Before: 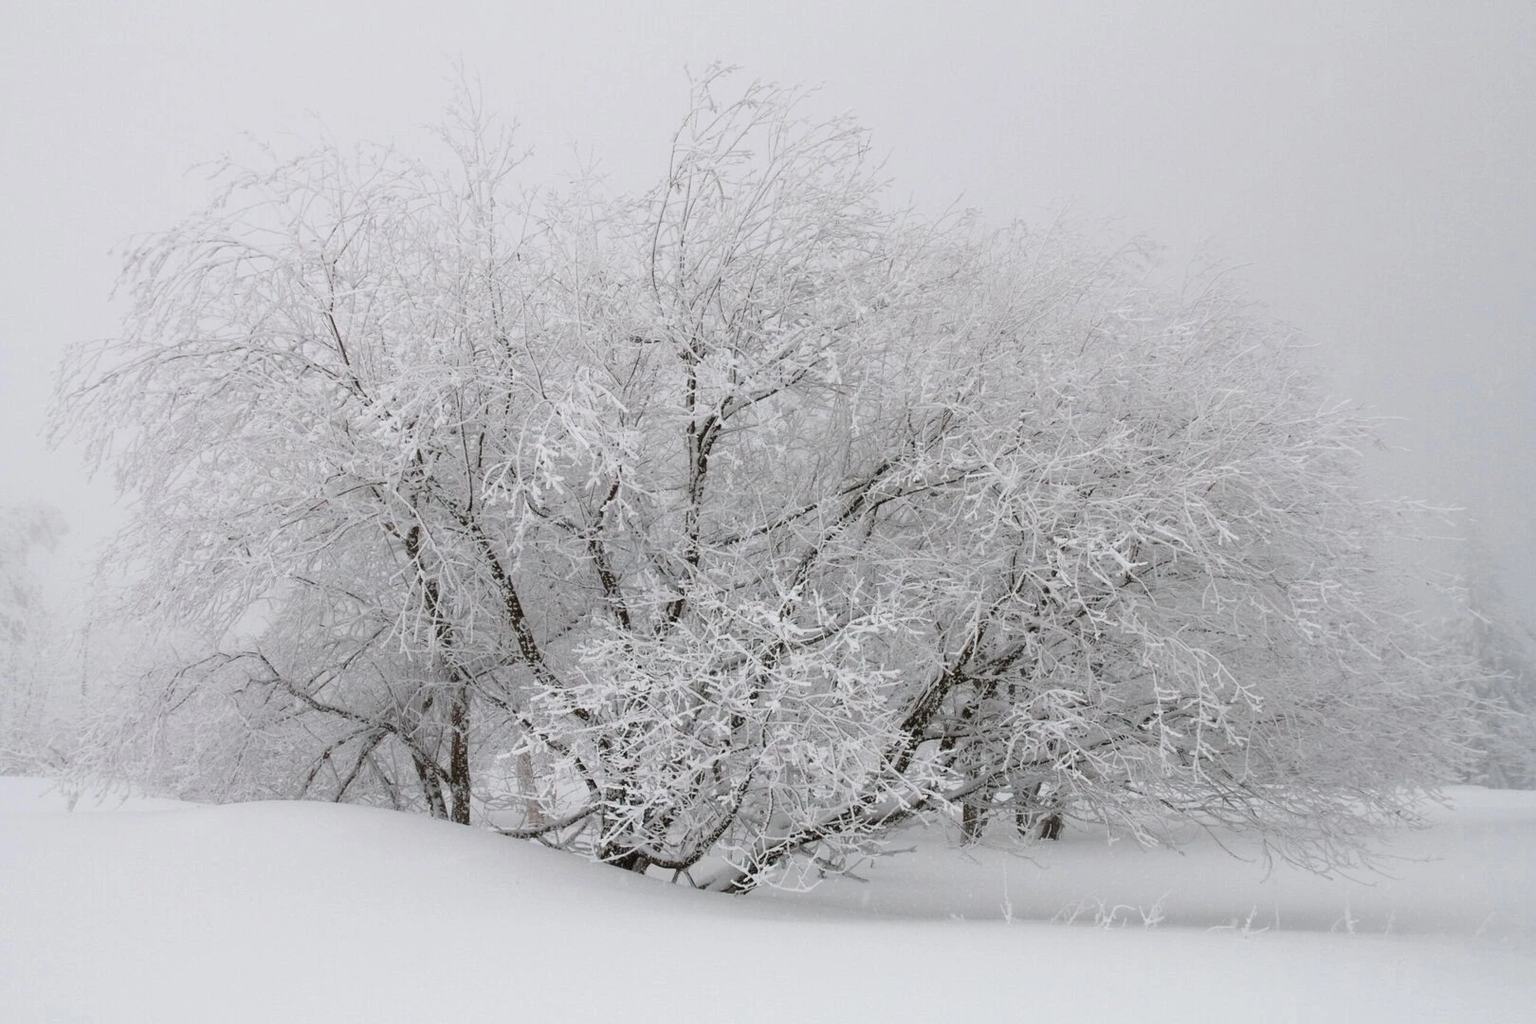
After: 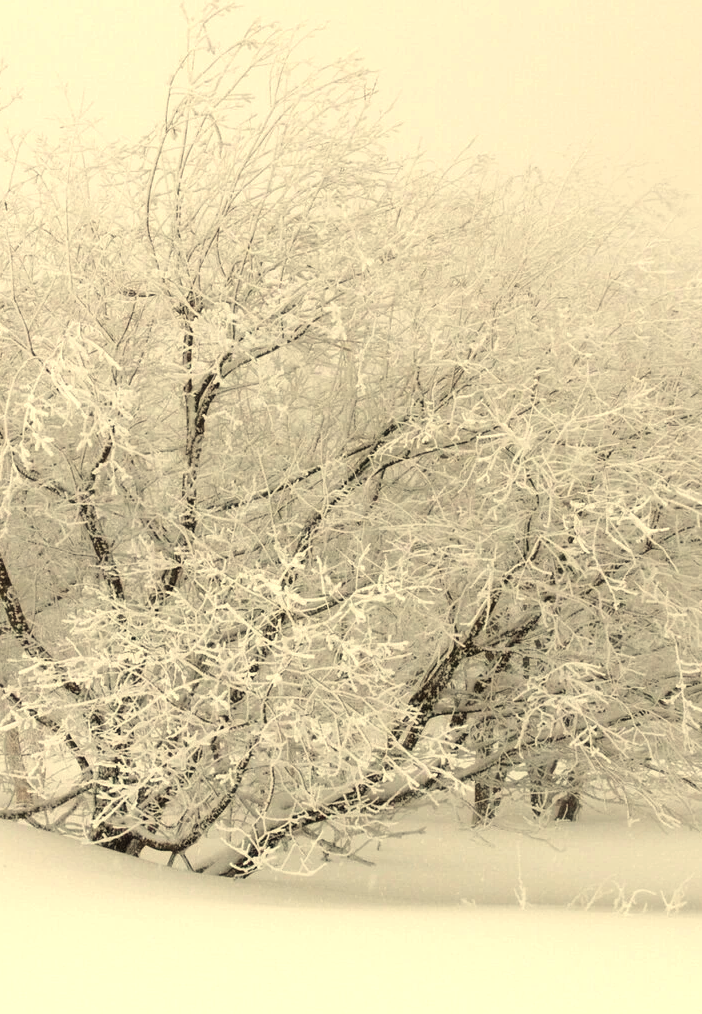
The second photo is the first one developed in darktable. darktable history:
crop: left 33.452%, top 6.025%, right 23.155%
white balance: red 1.08, blue 0.791
exposure: black level correction 0, exposure 0.5 EV, compensate highlight preservation false
